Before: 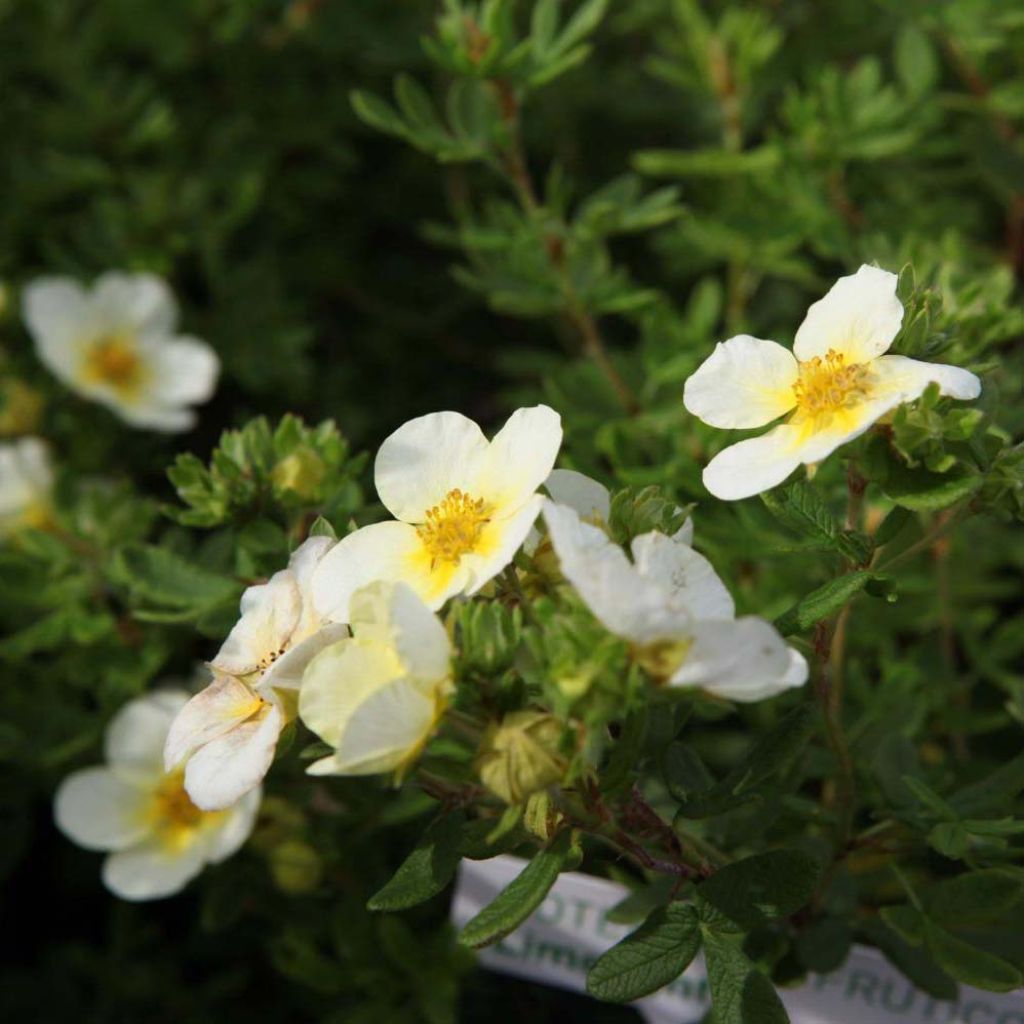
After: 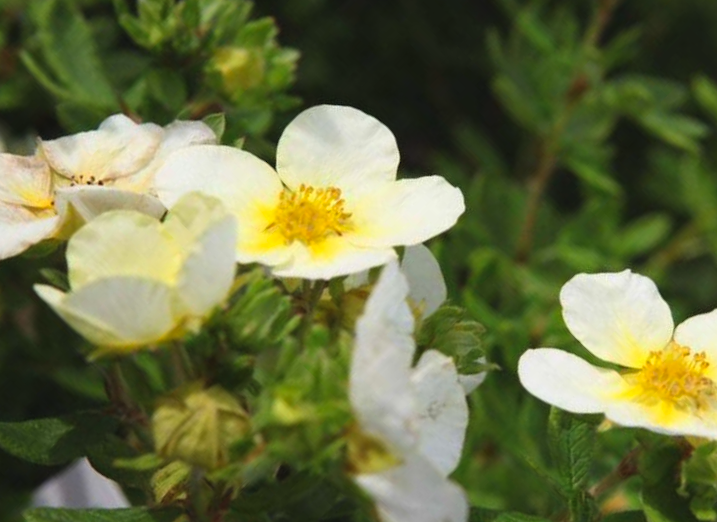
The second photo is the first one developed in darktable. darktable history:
exposure: black level correction -0.005, exposure 0.058 EV, compensate highlight preservation false
crop and rotate: angle -44.55°, top 16.197%, right 0.903%, bottom 11.635%
contrast brightness saturation: saturation 0.095
